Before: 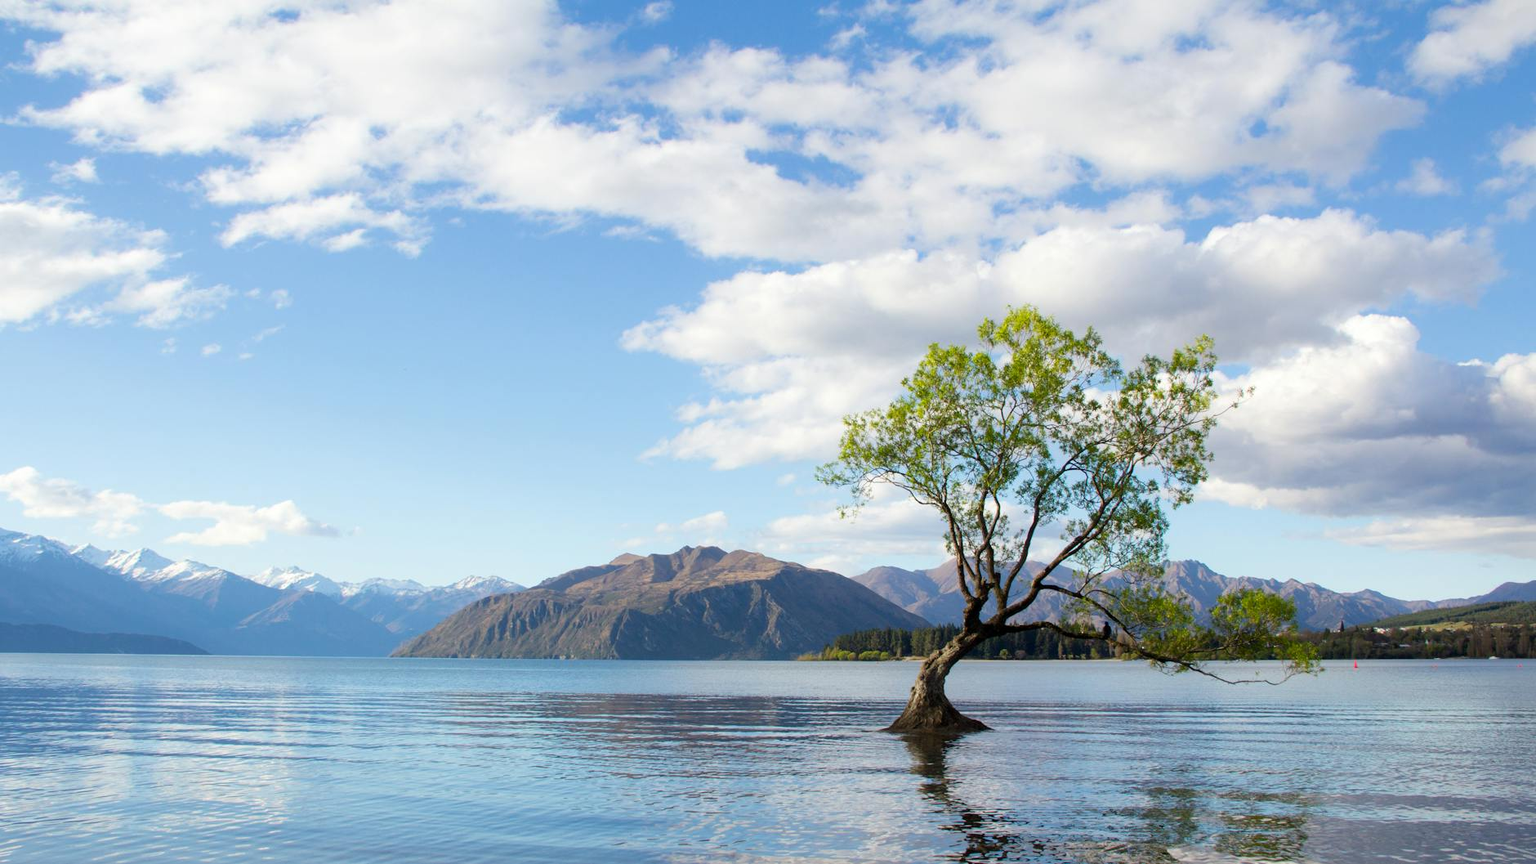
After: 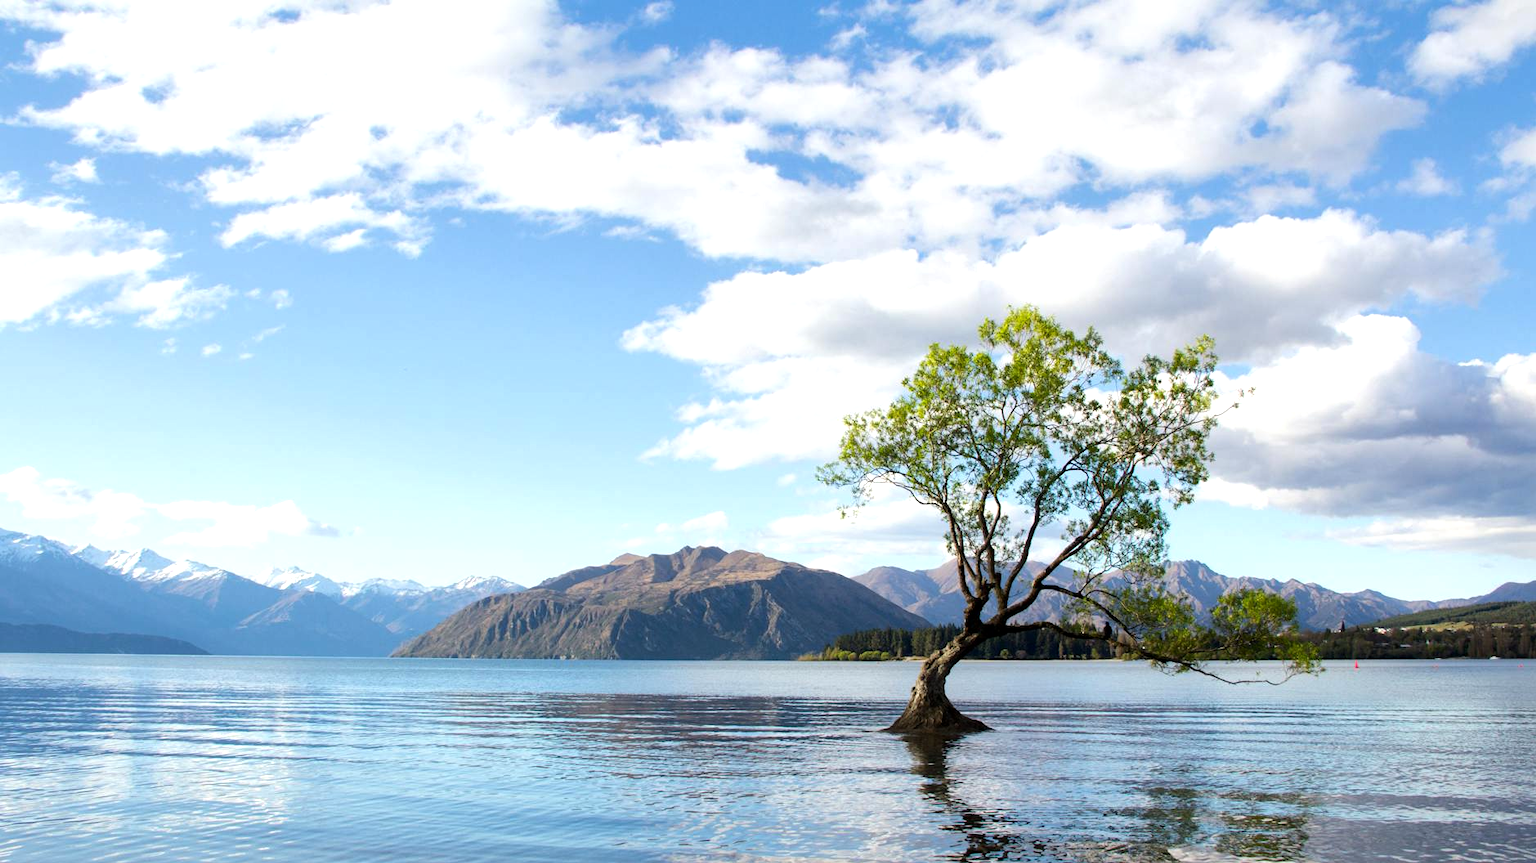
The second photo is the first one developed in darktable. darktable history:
local contrast: mode bilateral grid, contrast 20, coarseness 50, detail 120%, midtone range 0.2
tone equalizer: -8 EV -0.417 EV, -7 EV -0.389 EV, -6 EV -0.333 EV, -5 EV -0.222 EV, -3 EV 0.222 EV, -2 EV 0.333 EV, -1 EV 0.389 EV, +0 EV 0.417 EV, edges refinement/feathering 500, mask exposure compensation -1.57 EV, preserve details no
